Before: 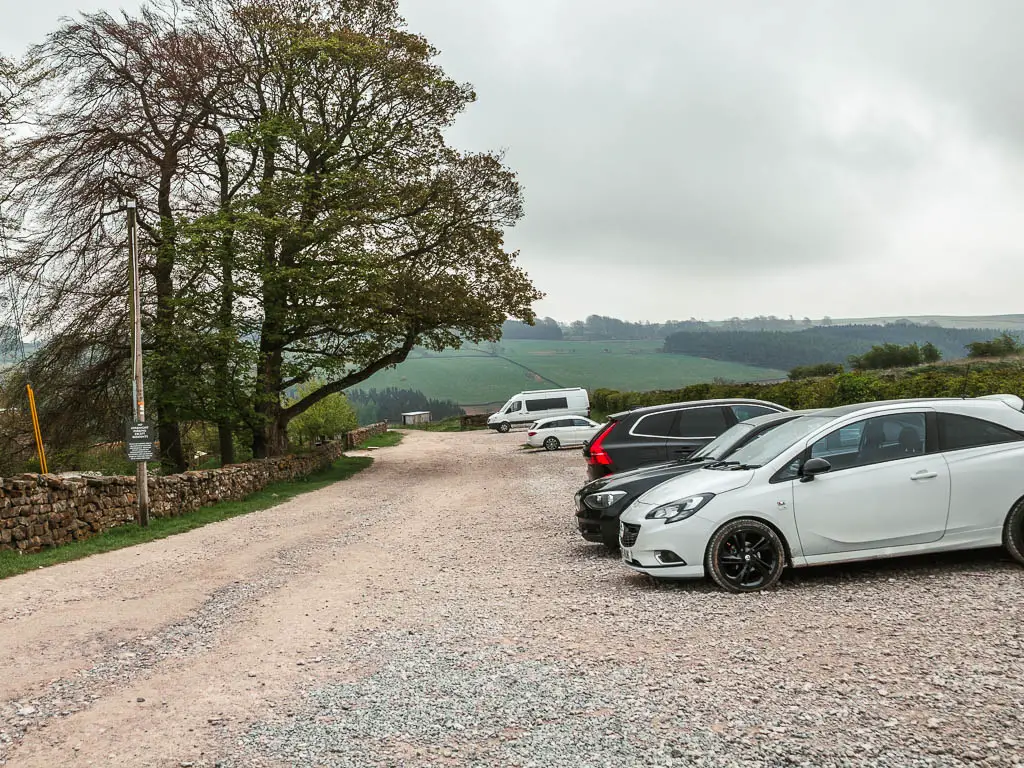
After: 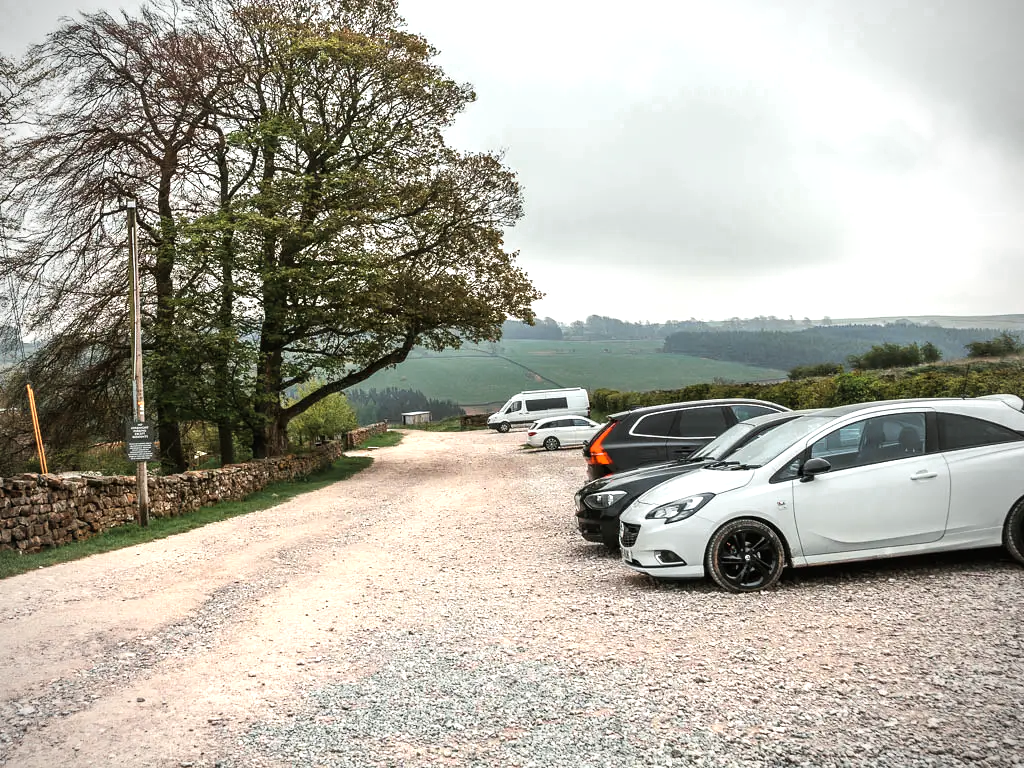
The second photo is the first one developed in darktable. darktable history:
color zones: curves: ch0 [(0.018, 0.548) (0.197, 0.654) (0.425, 0.447) (0.605, 0.658) (0.732, 0.579)]; ch1 [(0.105, 0.531) (0.224, 0.531) (0.386, 0.39) (0.618, 0.456) (0.732, 0.456) (0.956, 0.421)]; ch2 [(0.039, 0.583) (0.215, 0.465) (0.399, 0.544) (0.465, 0.548) (0.614, 0.447) (0.724, 0.43) (0.882, 0.623) (0.956, 0.632)]
tone equalizer: -8 EV -0.436 EV, -7 EV -0.368 EV, -6 EV -0.372 EV, -5 EV -0.193 EV, -3 EV 0.24 EV, -2 EV 0.317 EV, -1 EV 0.371 EV, +0 EV 0.394 EV
vignetting: on, module defaults
